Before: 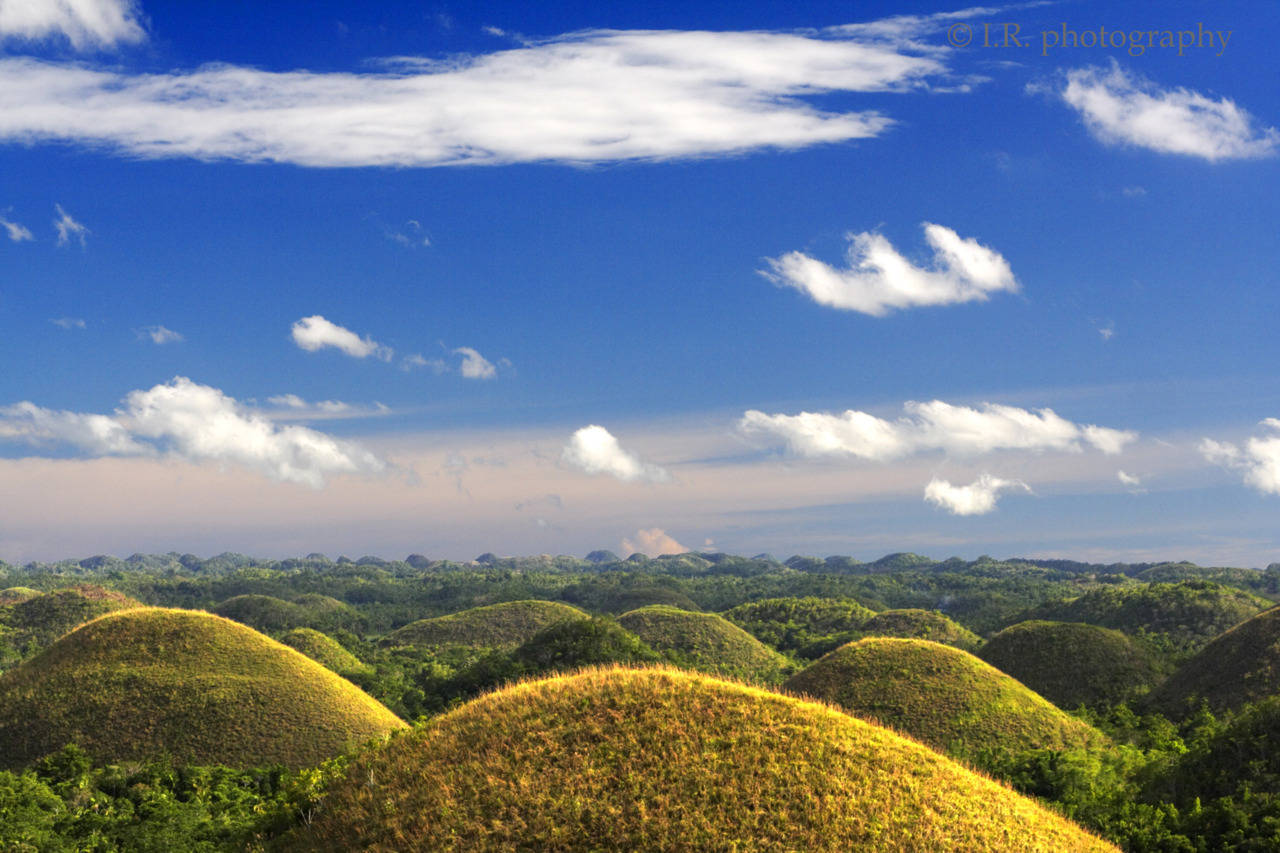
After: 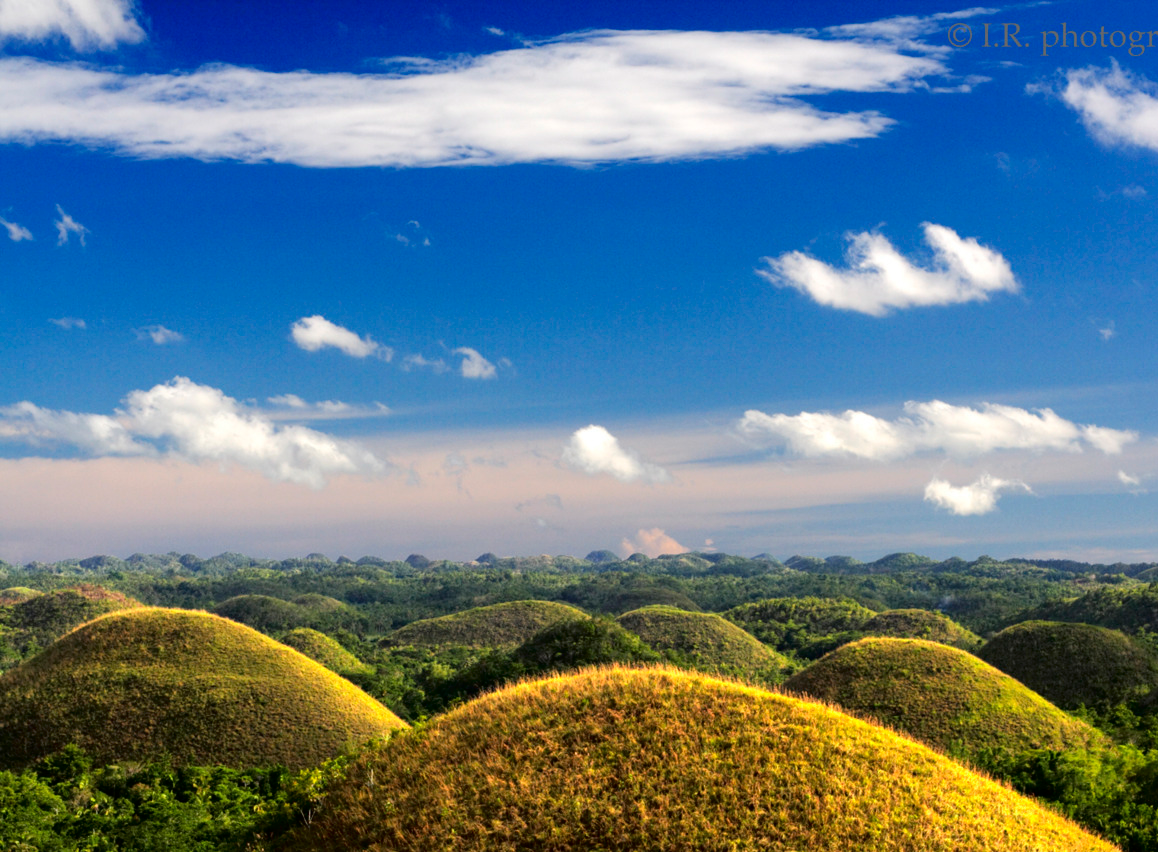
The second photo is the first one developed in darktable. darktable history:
crop: right 9.511%, bottom 0.039%
tone curve: curves: ch0 [(0, 0) (0.003, 0.003) (0.011, 0.003) (0.025, 0.007) (0.044, 0.014) (0.069, 0.02) (0.1, 0.03) (0.136, 0.054) (0.177, 0.099) (0.224, 0.156) (0.277, 0.227) (0.335, 0.302) (0.399, 0.375) (0.468, 0.456) (0.543, 0.54) (0.623, 0.625) (0.709, 0.717) (0.801, 0.807) (0.898, 0.895) (1, 1)], color space Lab, independent channels, preserve colors none
